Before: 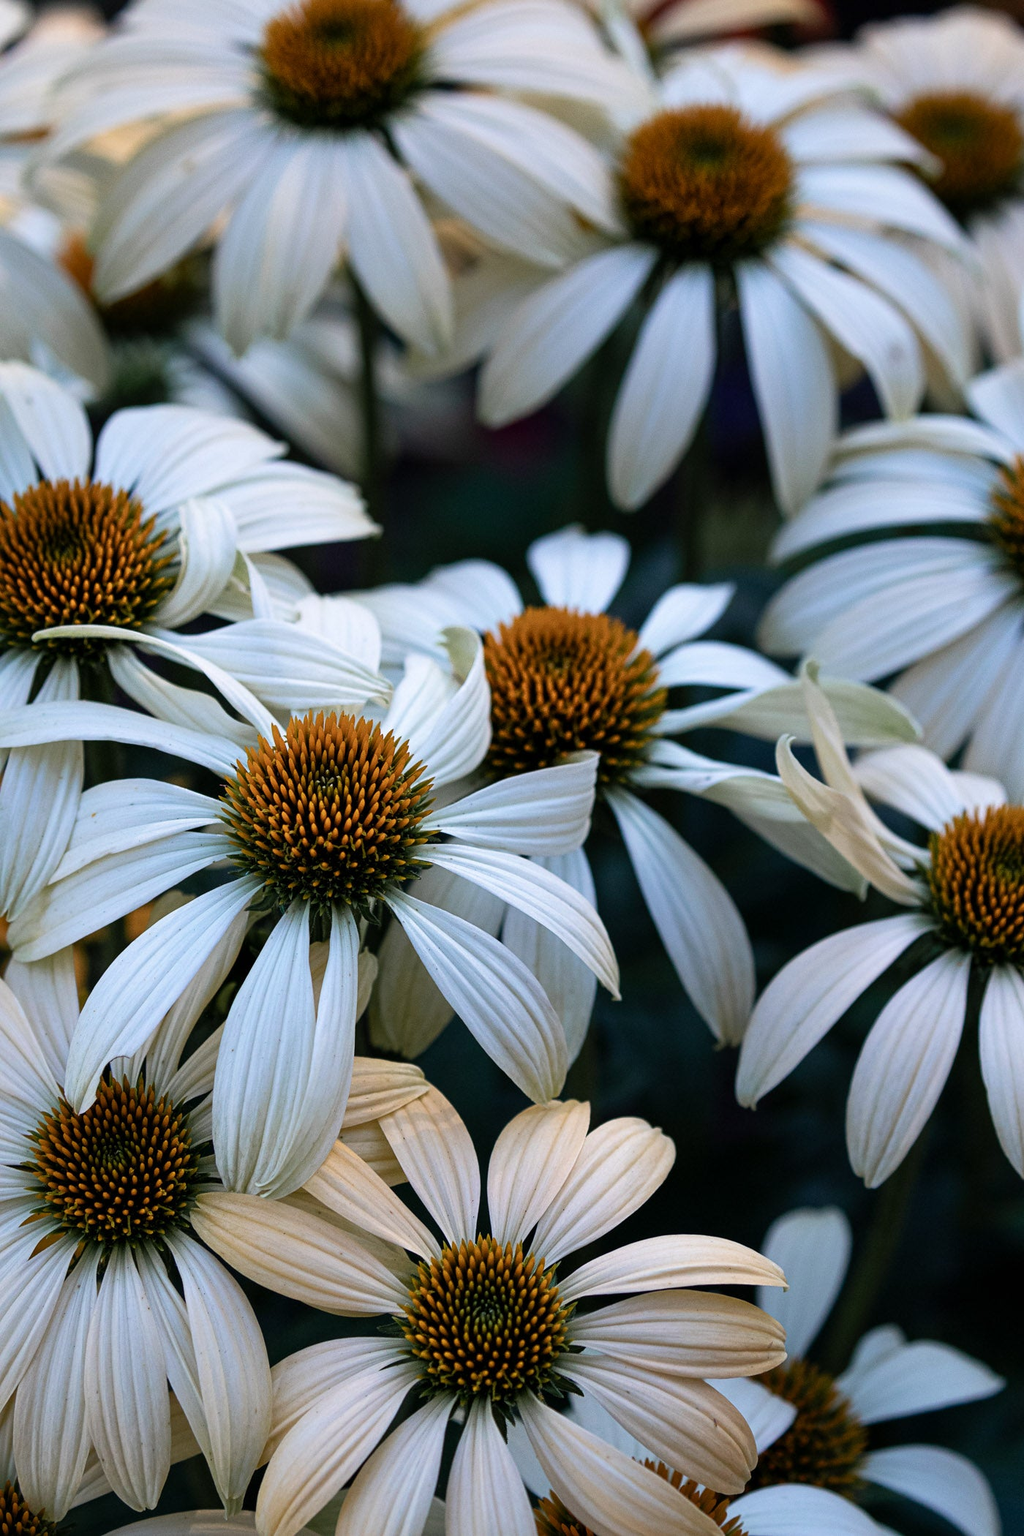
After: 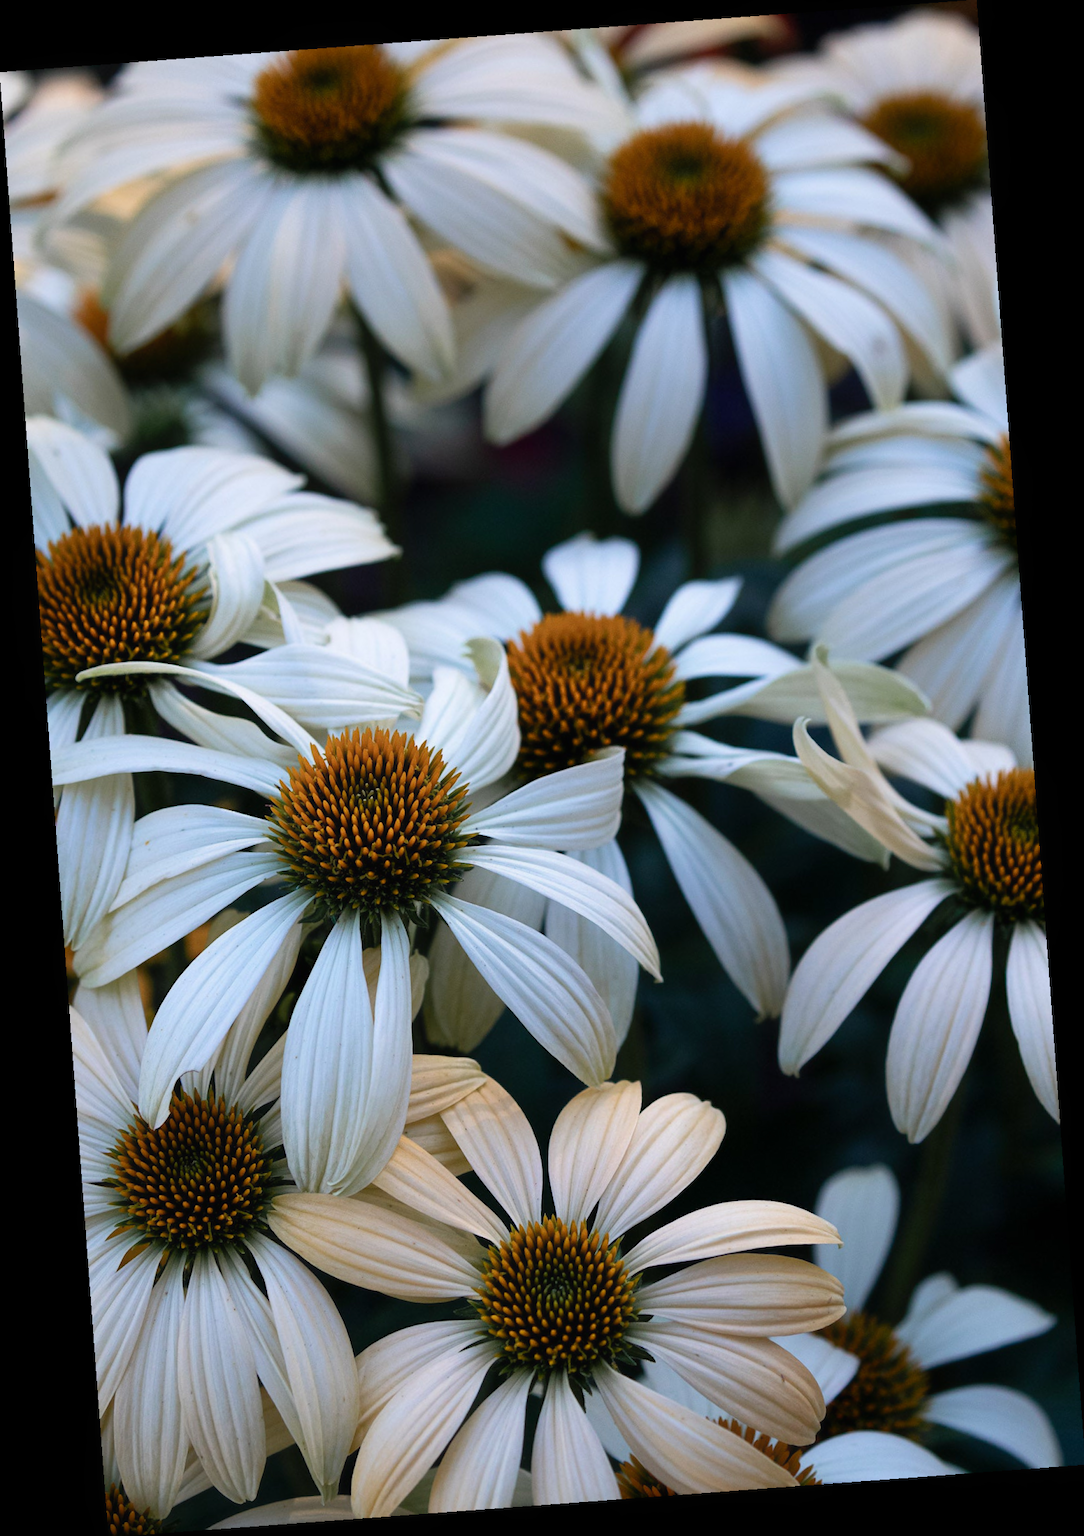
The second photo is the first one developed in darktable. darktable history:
rotate and perspective: rotation -4.25°, automatic cropping off
contrast equalizer: octaves 7, y [[0.502, 0.505, 0.512, 0.529, 0.564, 0.588], [0.5 ×6], [0.502, 0.505, 0.512, 0.529, 0.564, 0.588], [0, 0.001, 0.001, 0.004, 0.008, 0.011], [0, 0.001, 0.001, 0.004, 0.008, 0.011]], mix -1
